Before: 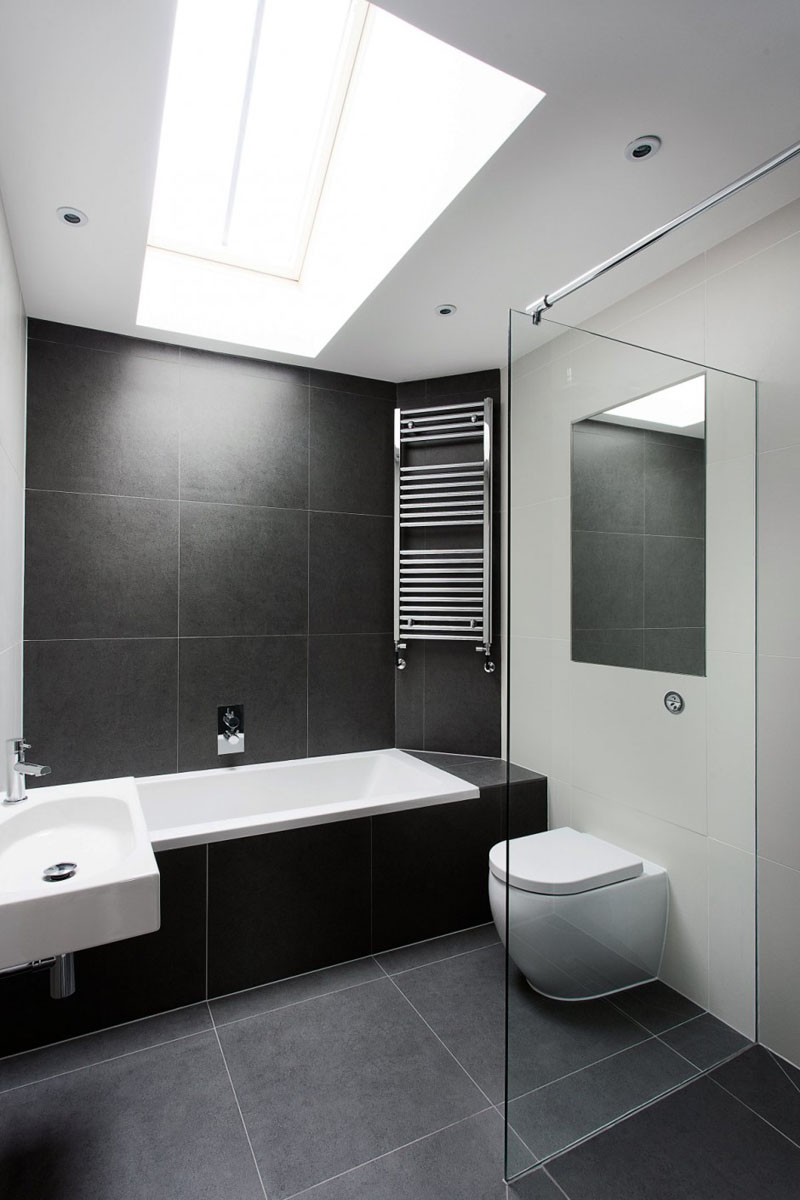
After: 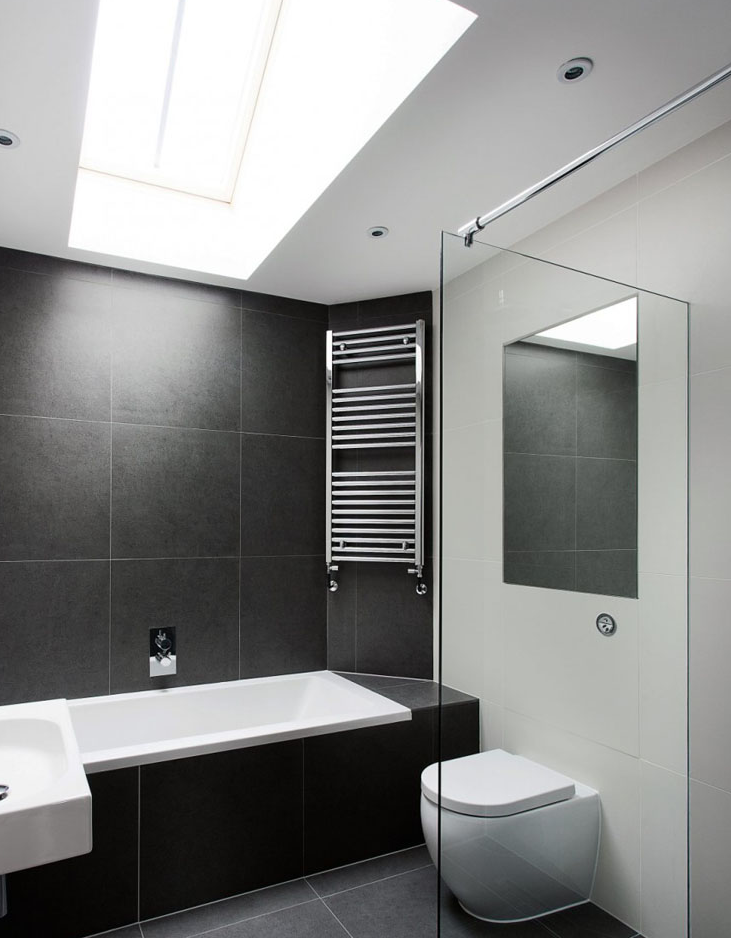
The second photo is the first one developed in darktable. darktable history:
crop: left 8.528%, top 6.547%, bottom 15.237%
